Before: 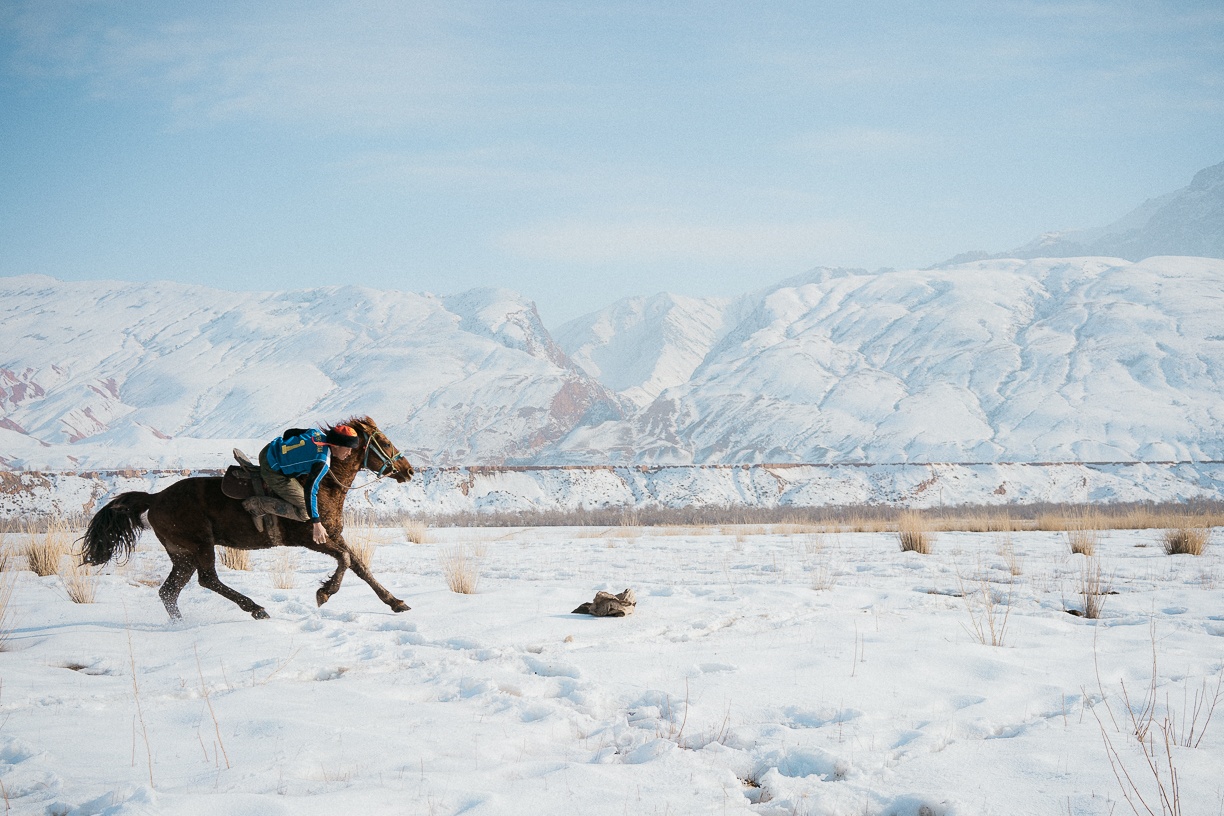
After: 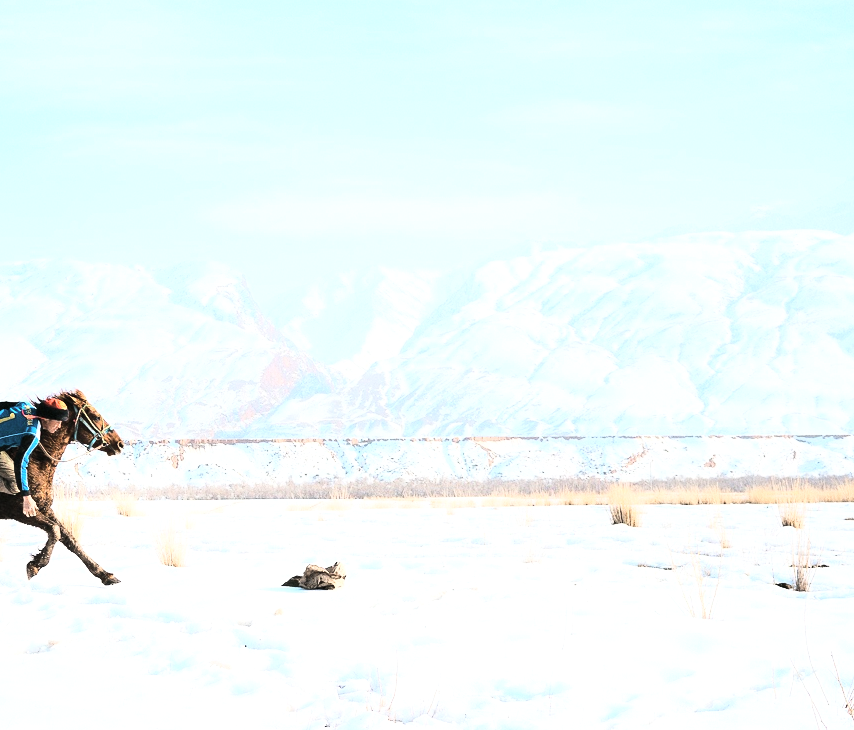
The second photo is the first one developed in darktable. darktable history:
contrast brightness saturation: brightness 0.122
crop and rotate: left 23.699%, top 3.423%, right 6.493%, bottom 6.997%
base curve: curves: ch0 [(0, 0) (0.028, 0.03) (0.121, 0.232) (0.46, 0.748) (0.859, 0.968) (1, 1)]
tone equalizer: -8 EV -0.738 EV, -7 EV -0.677 EV, -6 EV -0.617 EV, -5 EV -0.364 EV, -3 EV 0.379 EV, -2 EV 0.6 EV, -1 EV 0.691 EV, +0 EV 0.752 EV, edges refinement/feathering 500, mask exposure compensation -1.57 EV, preserve details no
